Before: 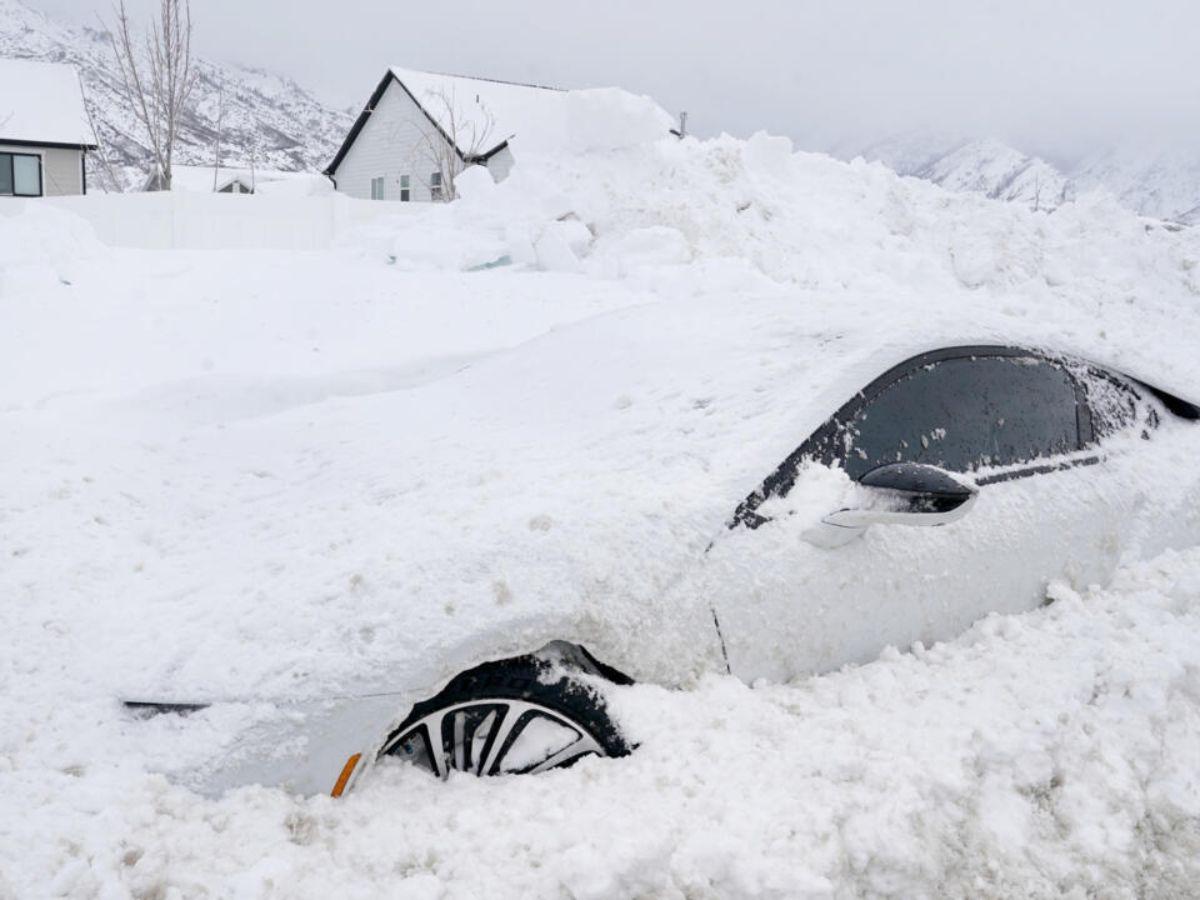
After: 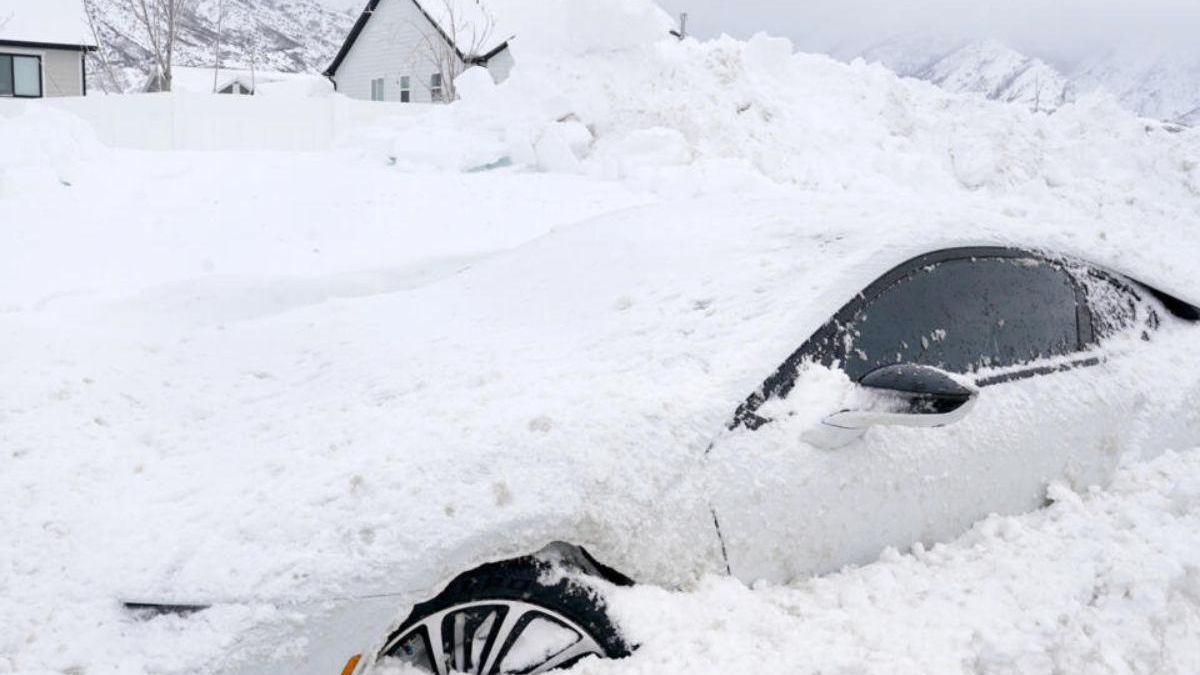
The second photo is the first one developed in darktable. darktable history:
exposure: exposure 0.127 EV, compensate exposure bias true, compensate highlight preservation false
crop: top 11.054%, bottom 13.898%
